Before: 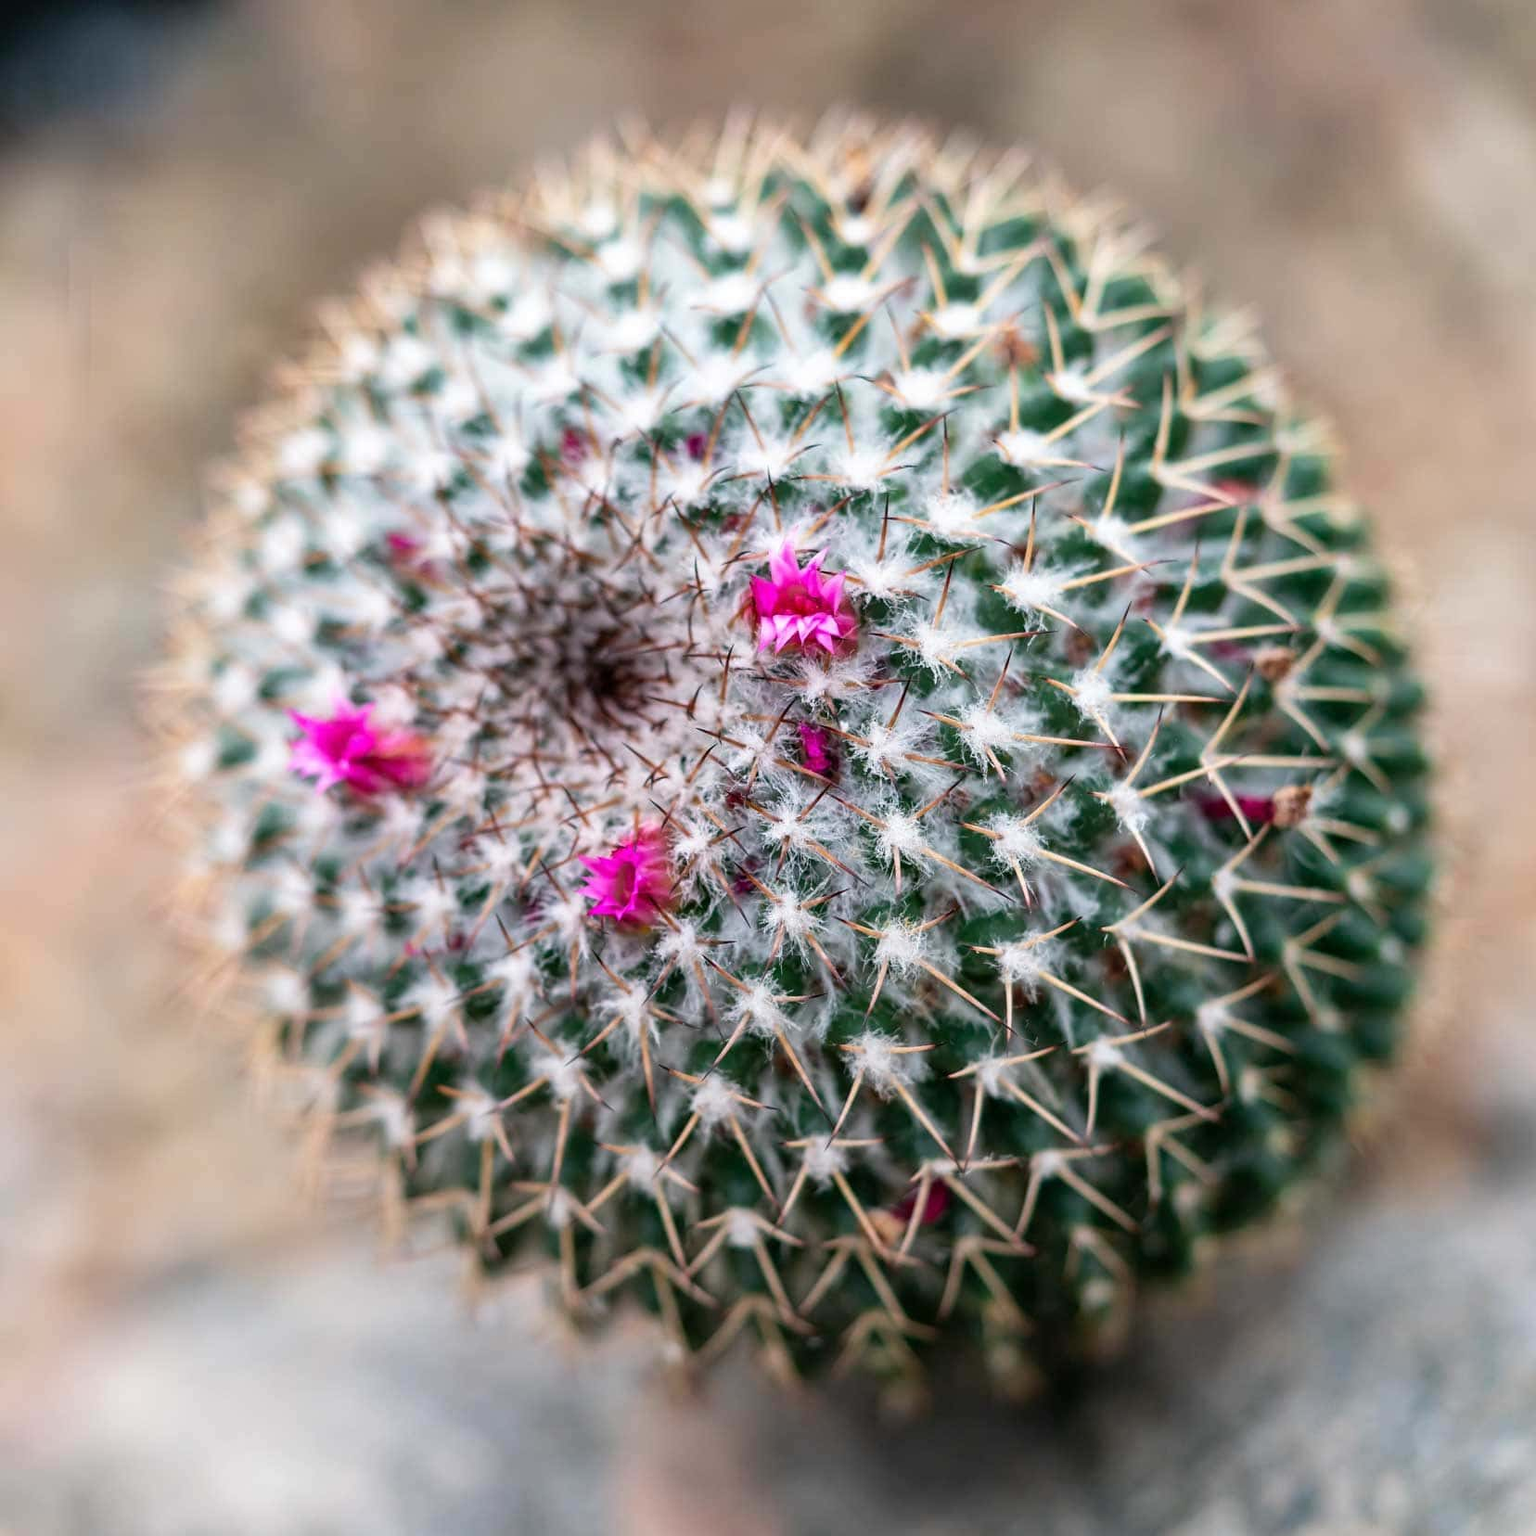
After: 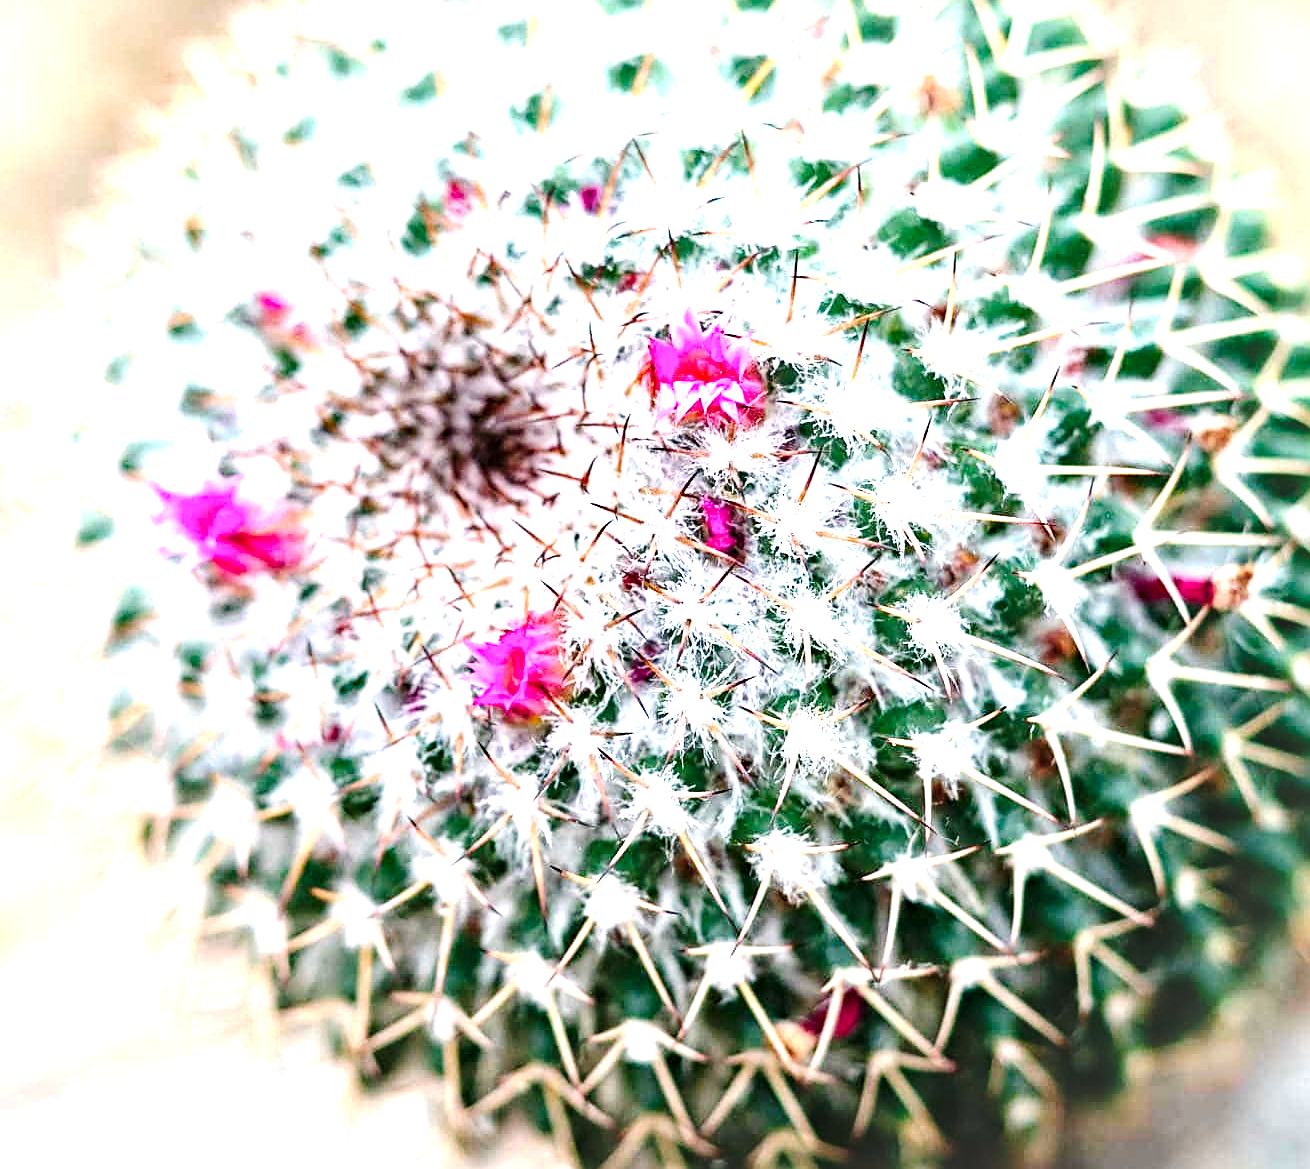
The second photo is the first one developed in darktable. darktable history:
exposure: exposure 1 EV, compensate highlight preservation false
vignetting: brightness 0.043, saturation 0.002
crop: left 9.682%, top 17.056%, right 11.208%, bottom 12.303%
tone curve: curves: ch0 [(0, 0) (0.003, 0.018) (0.011, 0.019) (0.025, 0.024) (0.044, 0.037) (0.069, 0.053) (0.1, 0.075) (0.136, 0.105) (0.177, 0.136) (0.224, 0.179) (0.277, 0.244) (0.335, 0.319) (0.399, 0.4) (0.468, 0.495) (0.543, 0.58) (0.623, 0.671) (0.709, 0.757) (0.801, 0.838) (0.898, 0.913) (1, 1)], preserve colors none
sharpen: on, module defaults
tone equalizer: -8 EV -0.777 EV, -7 EV -0.726 EV, -6 EV -0.612 EV, -5 EV -0.396 EV, -3 EV 0.398 EV, -2 EV 0.6 EV, -1 EV 0.678 EV, +0 EV 0.725 EV, smoothing diameter 24.94%, edges refinement/feathering 6.61, preserve details guided filter
haze removal: compatibility mode true, adaptive false
